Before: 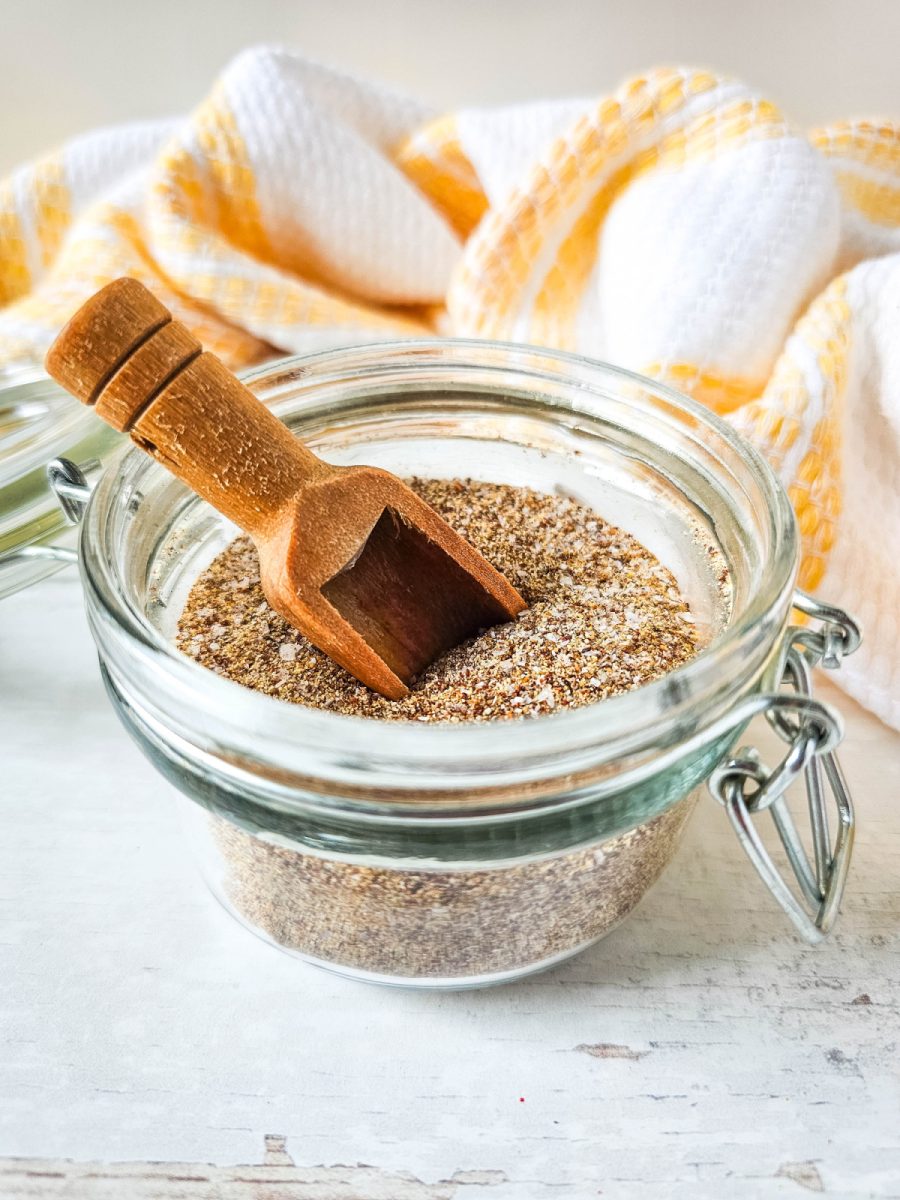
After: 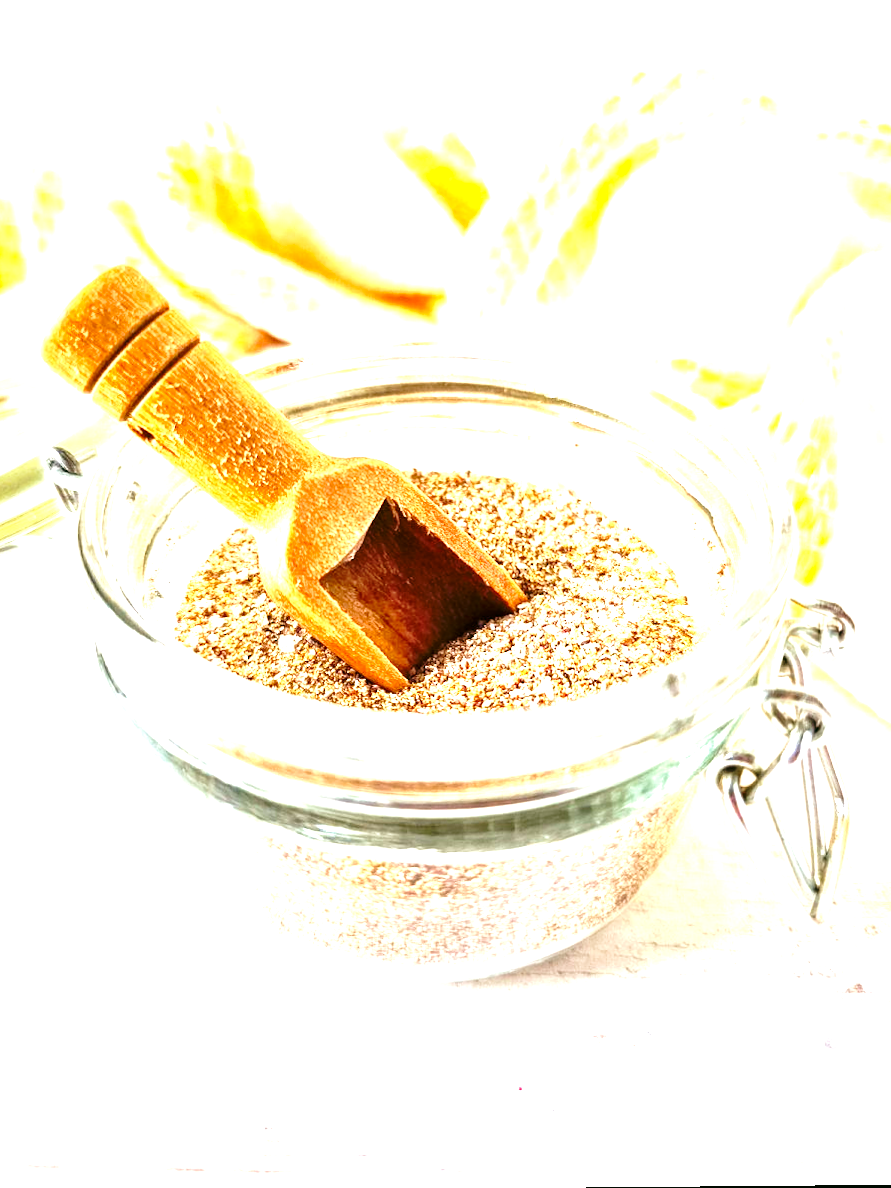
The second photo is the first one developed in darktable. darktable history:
rotate and perspective: rotation 0.174°, lens shift (vertical) 0.013, lens shift (horizontal) 0.019, shear 0.001, automatic cropping original format, crop left 0.007, crop right 0.991, crop top 0.016, crop bottom 0.997
local contrast: mode bilateral grid, contrast 20, coarseness 50, detail 120%, midtone range 0.2
rgb levels: mode RGB, independent channels, levels [[0, 0.474, 1], [0, 0.5, 1], [0, 0.5, 1]]
exposure: black level correction 0.001, exposure 1.735 EV, compensate highlight preservation false
base curve: curves: ch0 [(0, 0) (0.073, 0.04) (0.157, 0.139) (0.492, 0.492) (0.758, 0.758) (1, 1)], preserve colors none
color correction: highlights a* 4.02, highlights b* 4.98, shadows a* -7.55, shadows b* 4.98
velvia: strength 29%
contrast brightness saturation: contrast 0.1, brightness 0.02, saturation 0.02
